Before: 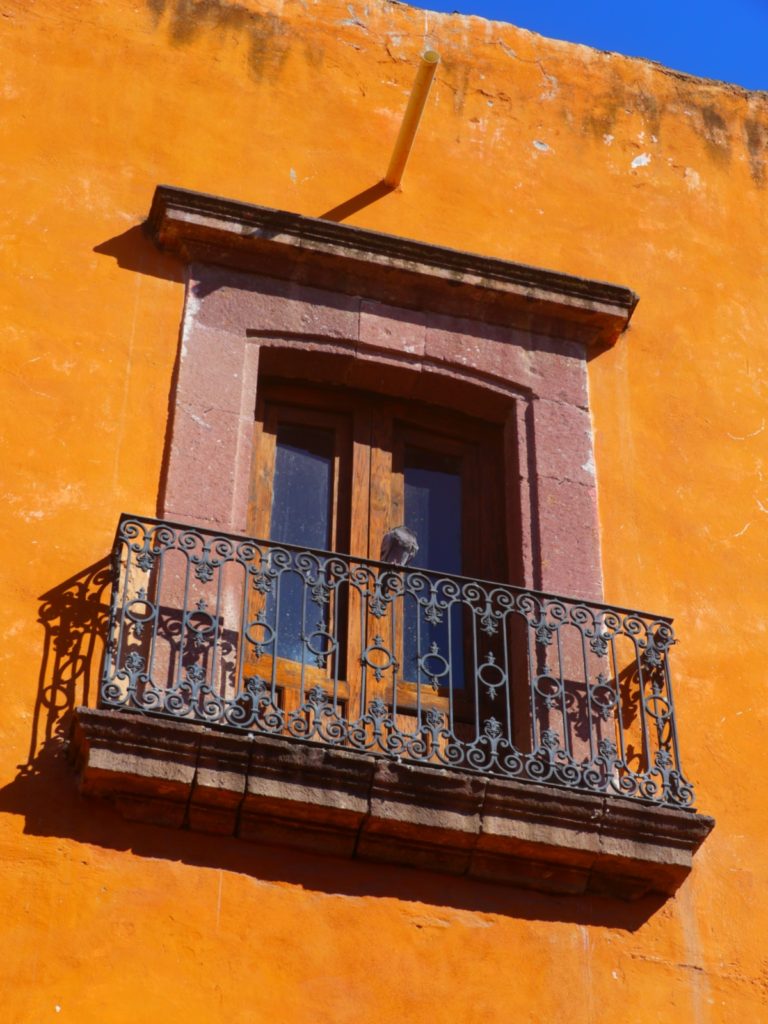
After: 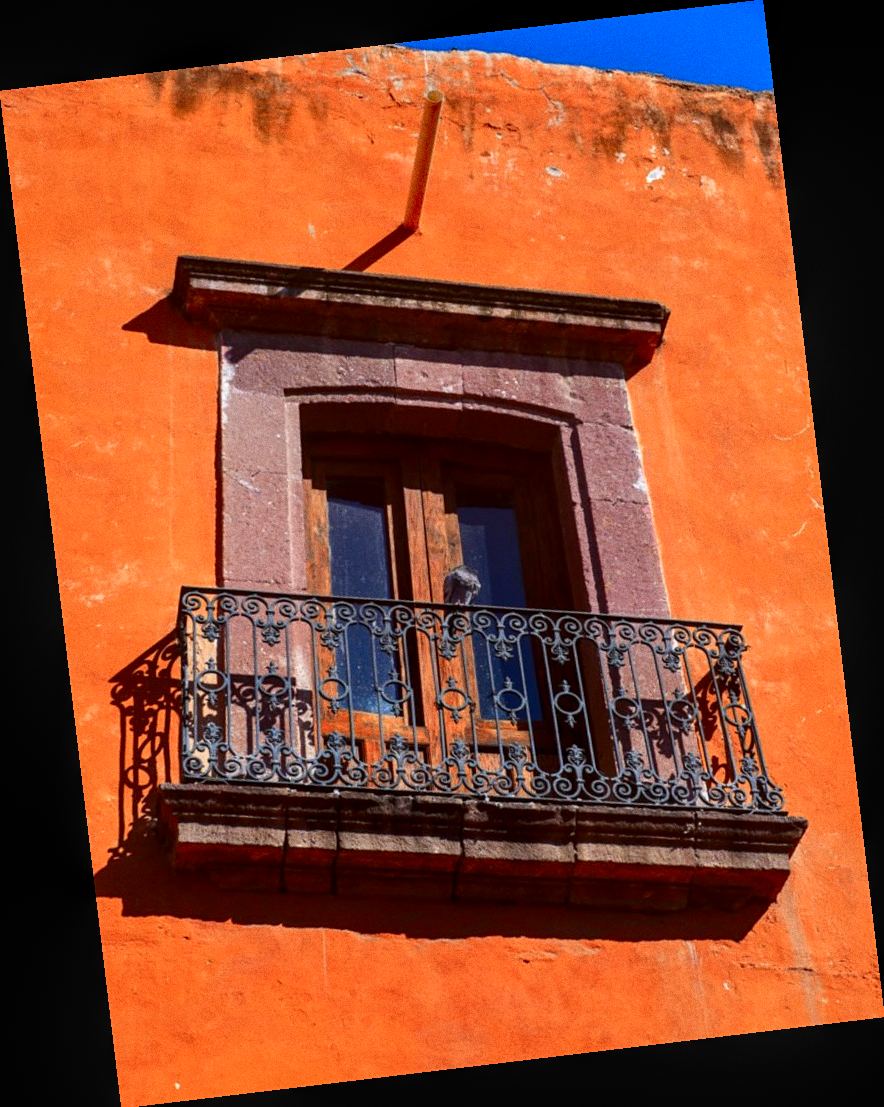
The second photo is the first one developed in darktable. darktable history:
grain: on, module defaults
contrast brightness saturation: contrast 0.13, brightness -0.05, saturation 0.16
rotate and perspective: rotation -6.83°, automatic cropping off
sharpen: amount 0.2
local contrast: detail 130%
white balance: red 0.983, blue 1.036
color zones: curves: ch1 [(0, 0.469) (0.072, 0.457) (0.243, 0.494) (0.429, 0.5) (0.571, 0.5) (0.714, 0.5) (0.857, 0.5) (1, 0.469)]; ch2 [(0, 0.499) (0.143, 0.467) (0.242, 0.436) (0.429, 0.493) (0.571, 0.5) (0.714, 0.5) (0.857, 0.5) (1, 0.499)]
